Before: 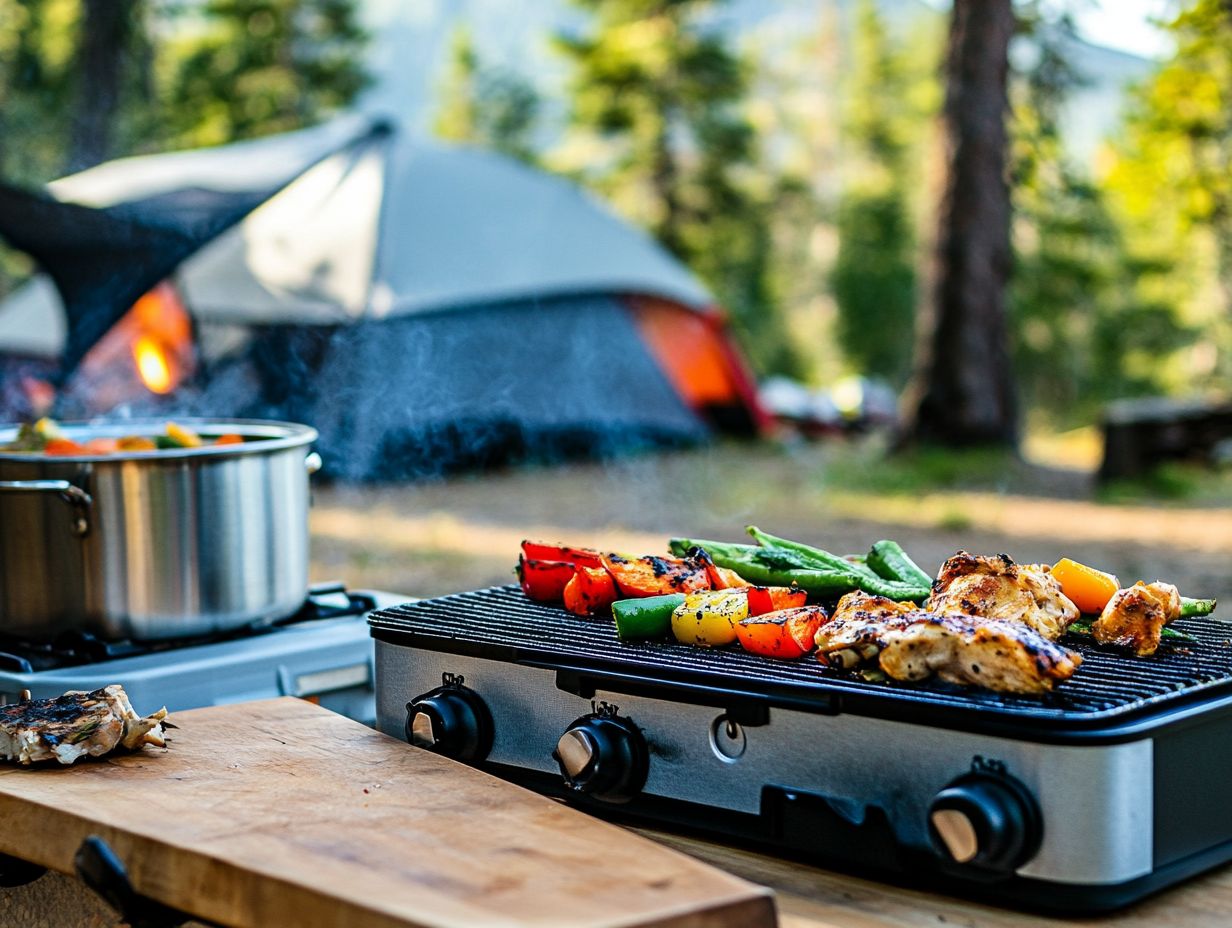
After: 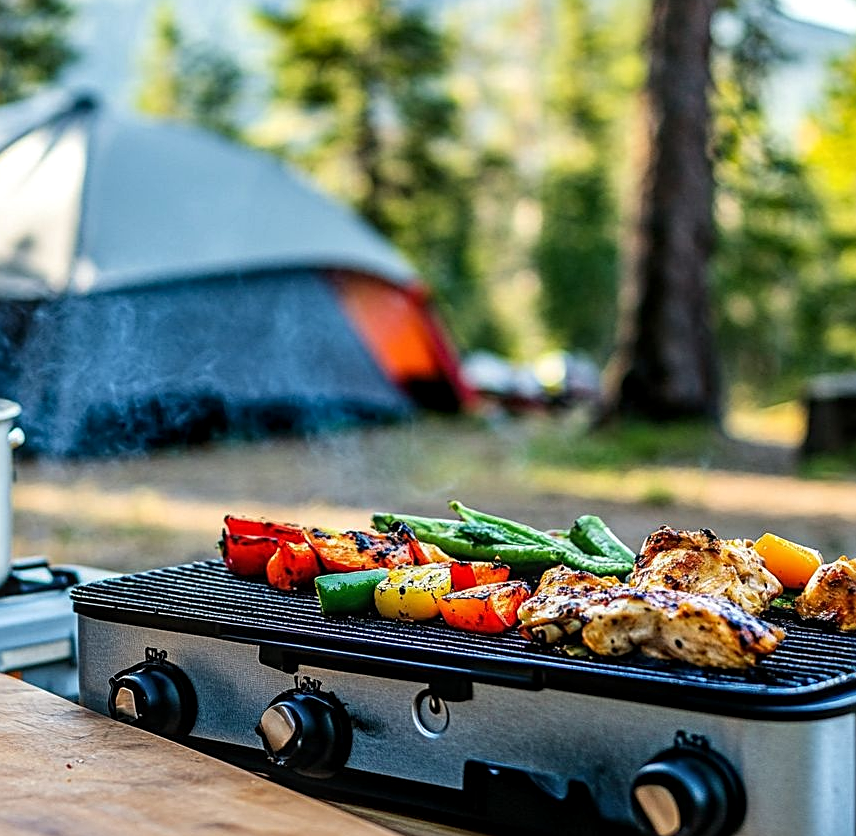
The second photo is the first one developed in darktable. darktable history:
crop and rotate: left 24.164%, top 2.778%, right 6.314%, bottom 7.056%
local contrast: on, module defaults
sharpen: on, module defaults
exposure: compensate highlight preservation false
